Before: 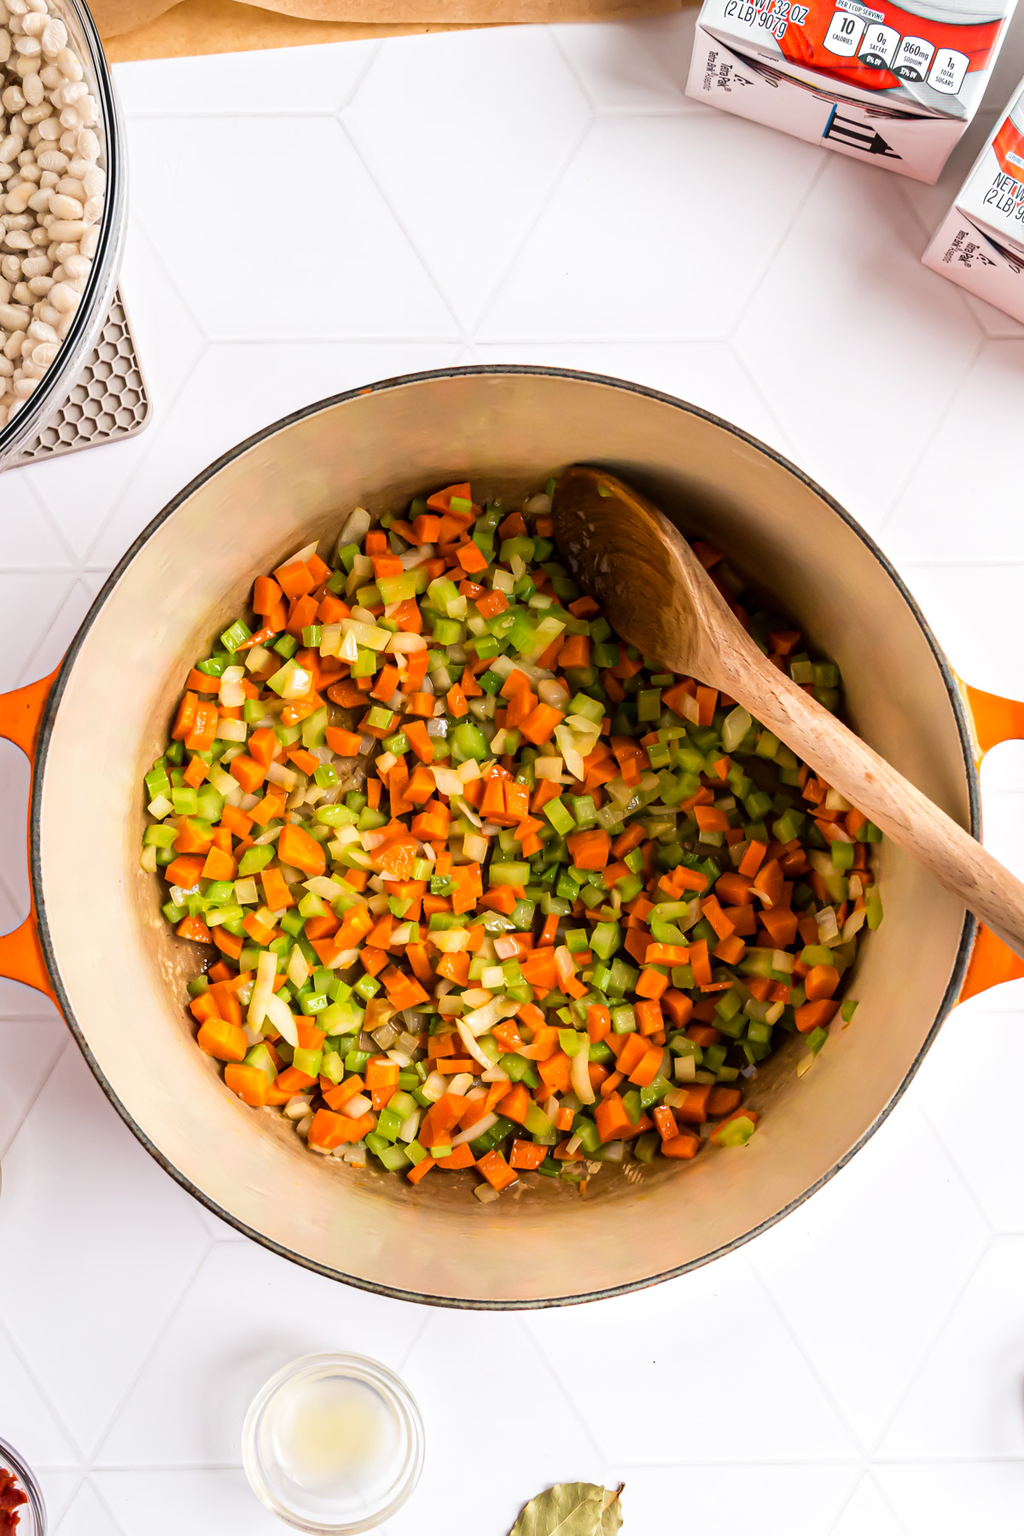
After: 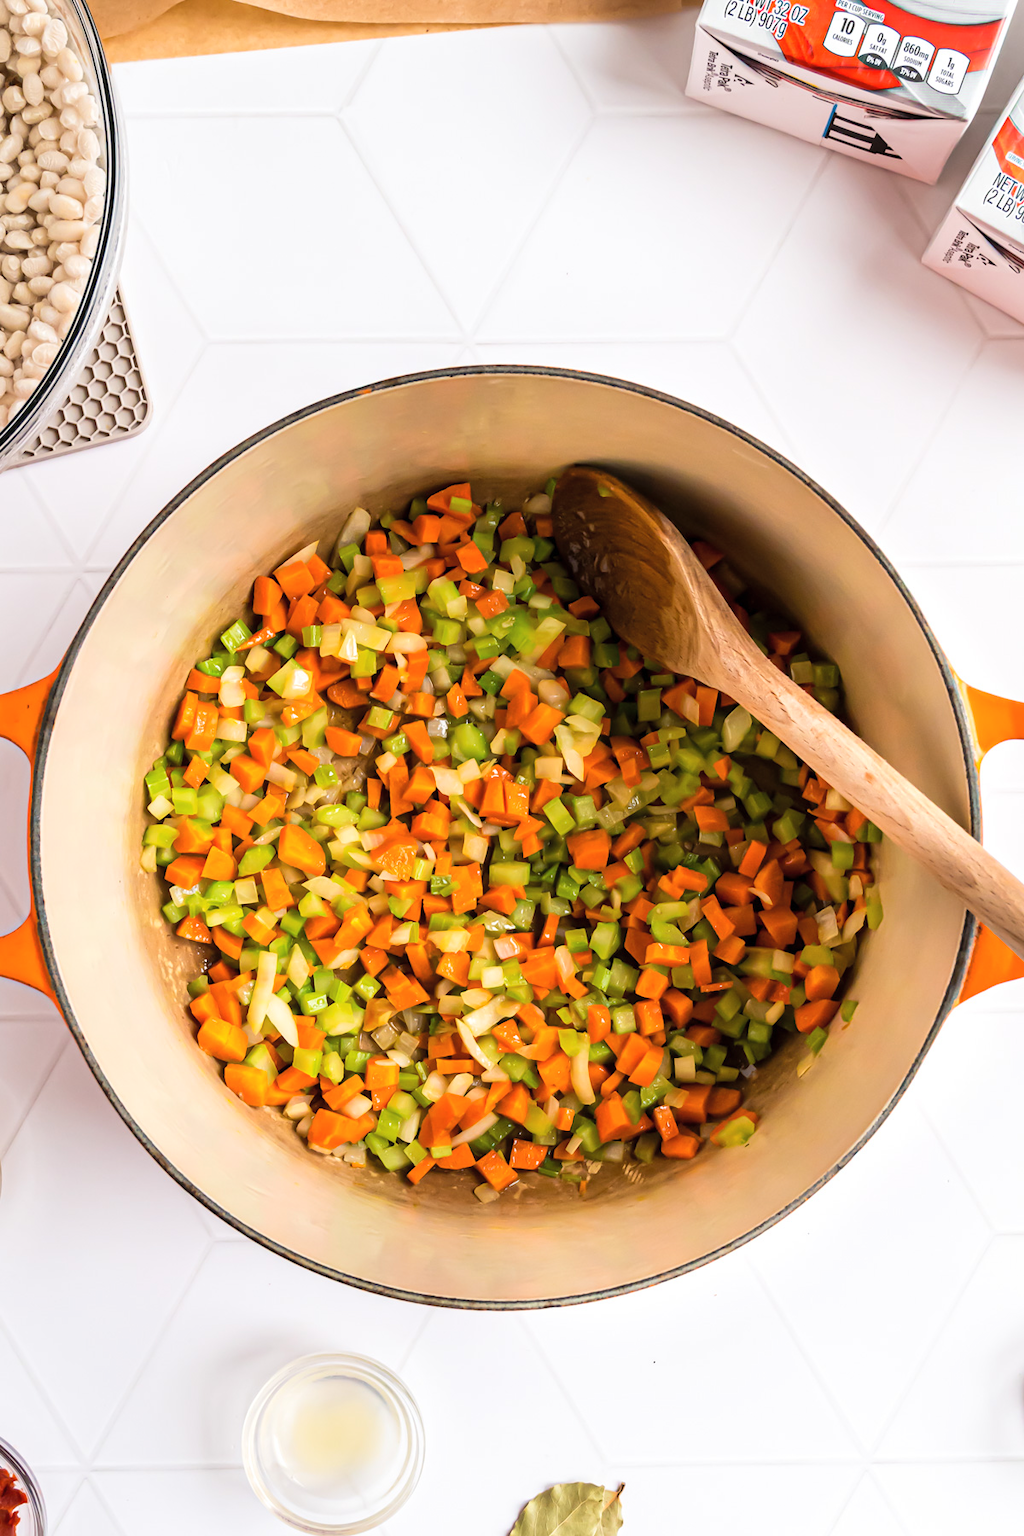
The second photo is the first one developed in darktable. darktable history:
contrast brightness saturation: contrast 0.05, brightness 0.06, saturation 0.01
tone equalizer: on, module defaults
